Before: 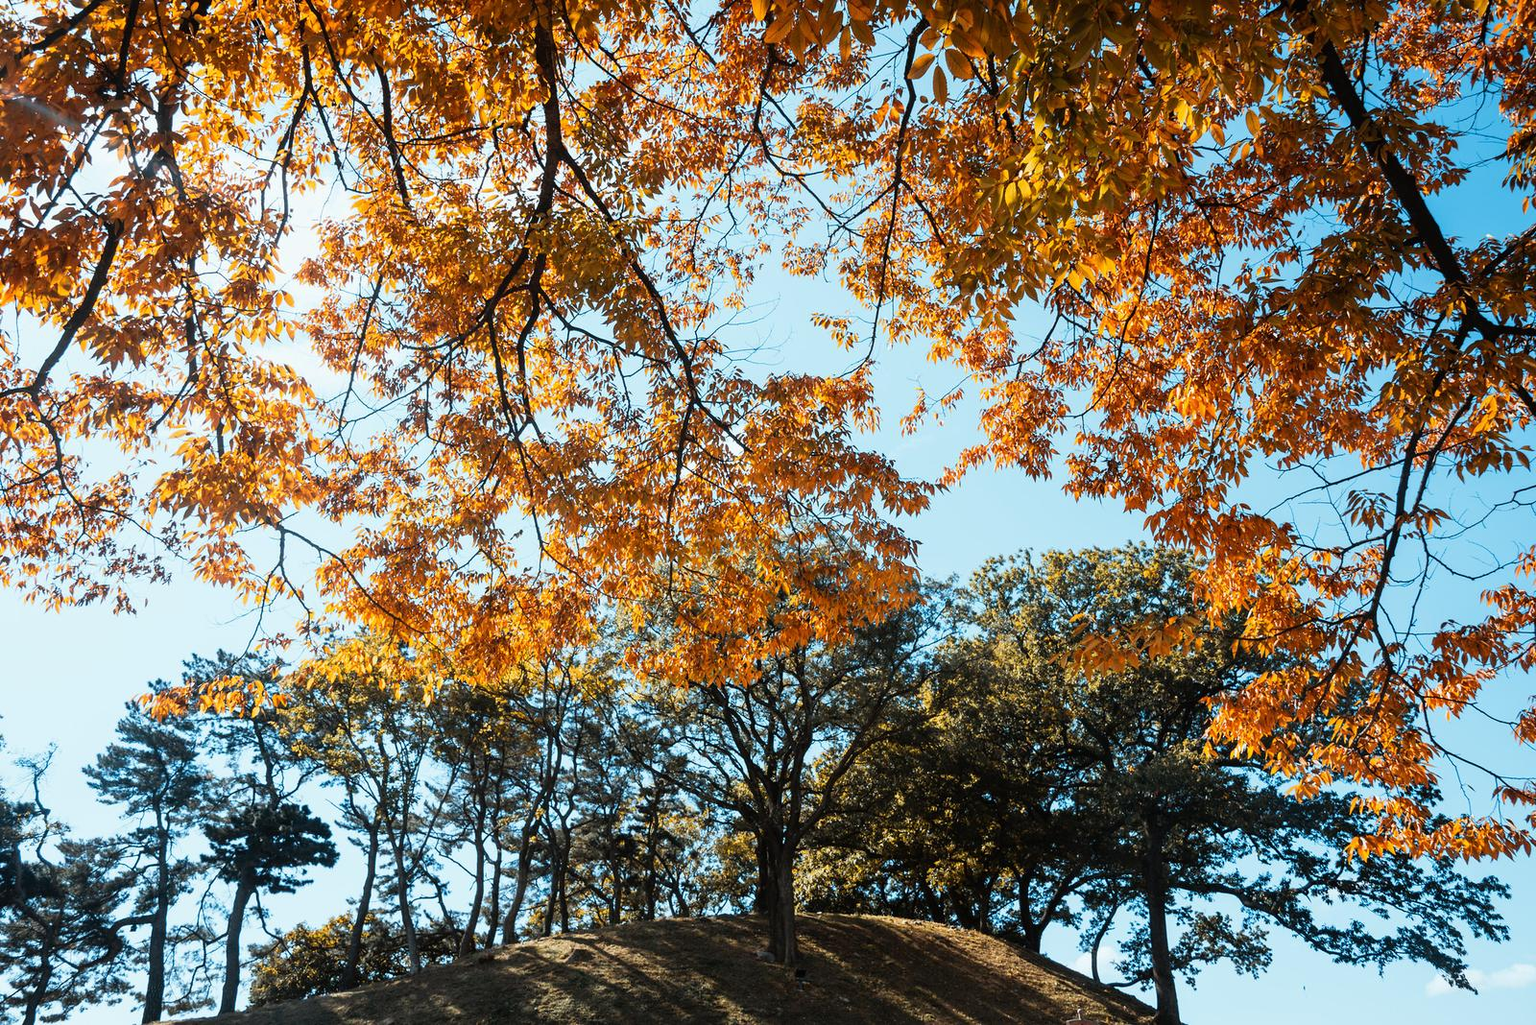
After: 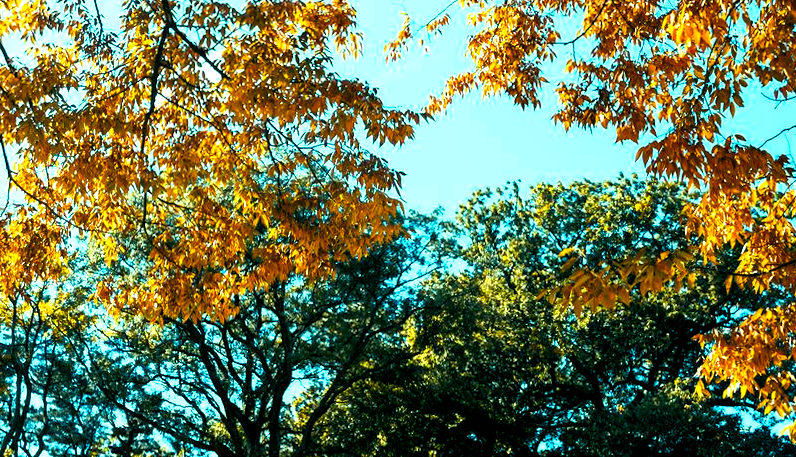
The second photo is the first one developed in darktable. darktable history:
crop: left 35.03%, top 36.625%, right 14.663%, bottom 20.057%
color balance rgb: shadows lift › luminance -7.7%, shadows lift › chroma 2.13%, shadows lift › hue 165.27°, power › luminance -7.77%, power › chroma 1.1%, power › hue 215.88°, highlights gain › luminance 15.15%, highlights gain › chroma 7%, highlights gain › hue 125.57°, global offset › luminance -0.33%, global offset › chroma 0.11%, global offset › hue 165.27°, perceptual saturation grading › global saturation 24.42%, perceptual saturation grading › highlights -24.42%, perceptual saturation grading › mid-tones 24.42%, perceptual saturation grading › shadows 40%, perceptual brilliance grading › global brilliance -5%, perceptual brilliance grading › highlights 24.42%, perceptual brilliance grading › mid-tones 7%, perceptual brilliance grading › shadows -5%
contrast brightness saturation: contrast 0.04, saturation 0.07
rotate and perspective: rotation 0.174°, lens shift (vertical) 0.013, lens shift (horizontal) 0.019, shear 0.001, automatic cropping original format, crop left 0.007, crop right 0.991, crop top 0.016, crop bottom 0.997
